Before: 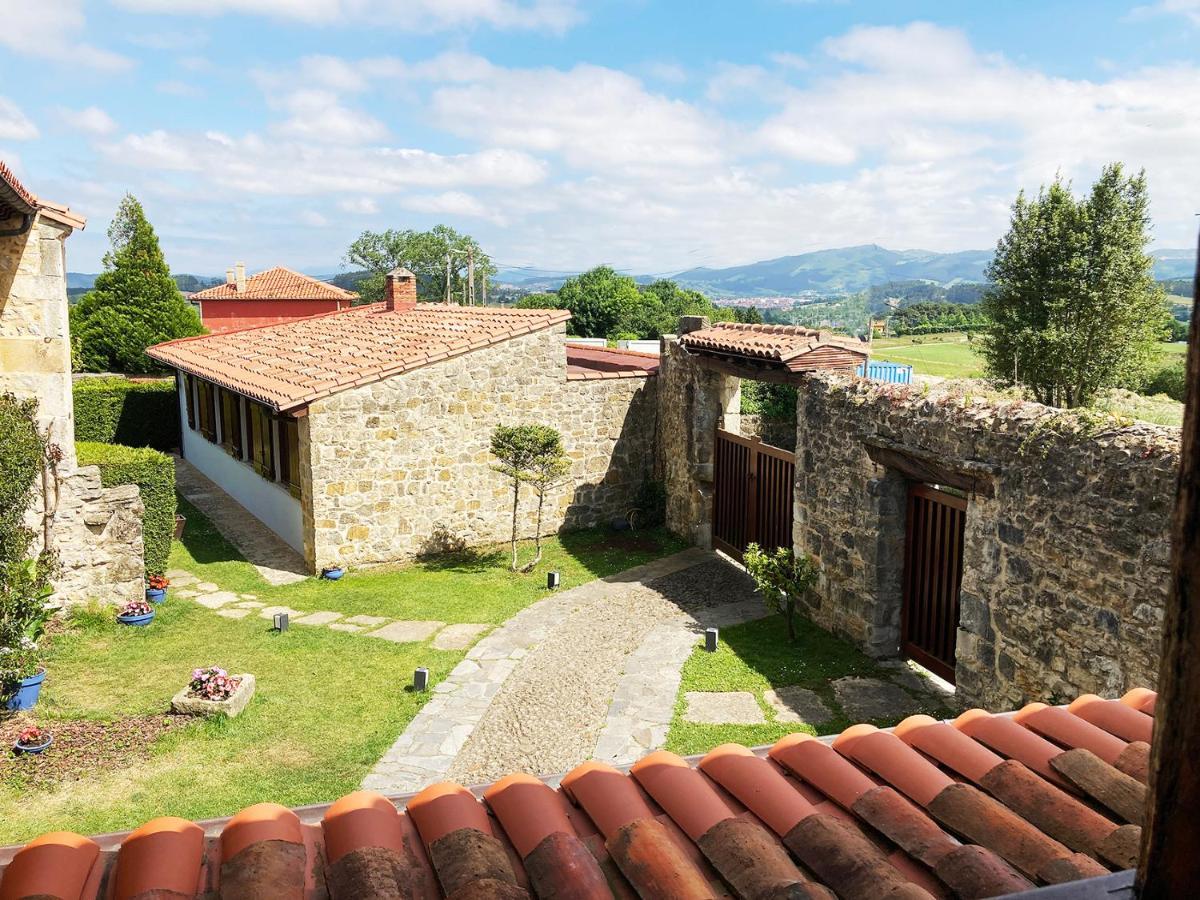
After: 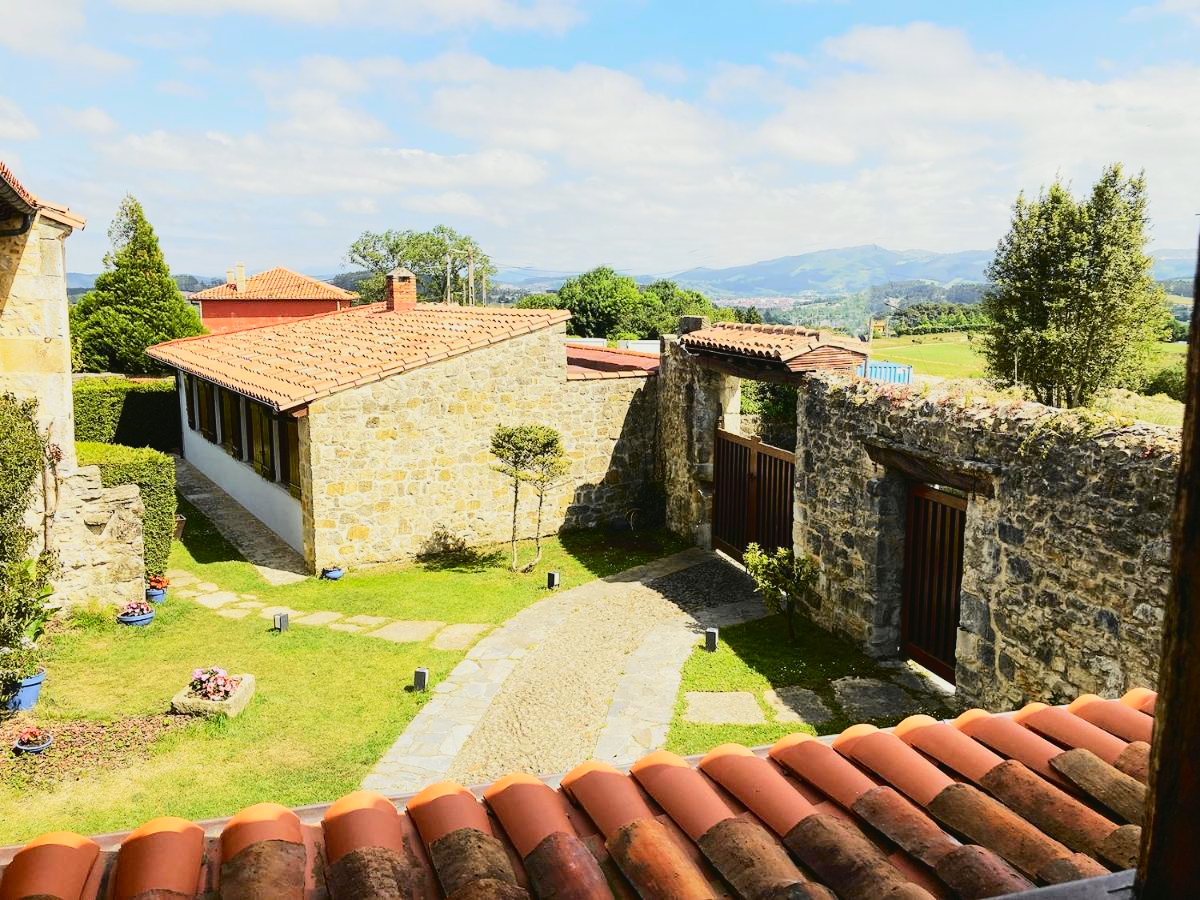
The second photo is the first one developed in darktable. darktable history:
tone curve: curves: ch0 [(0, 0.03) (0.113, 0.087) (0.207, 0.184) (0.515, 0.612) (0.712, 0.793) (1, 0.946)]; ch1 [(0, 0) (0.172, 0.123) (0.317, 0.279) (0.407, 0.401) (0.476, 0.482) (0.505, 0.499) (0.534, 0.534) (0.632, 0.645) (0.726, 0.745) (1, 1)]; ch2 [(0, 0) (0.411, 0.424) (0.476, 0.492) (0.521, 0.524) (0.541, 0.559) (0.65, 0.699) (1, 1)], color space Lab, independent channels, preserve colors none
